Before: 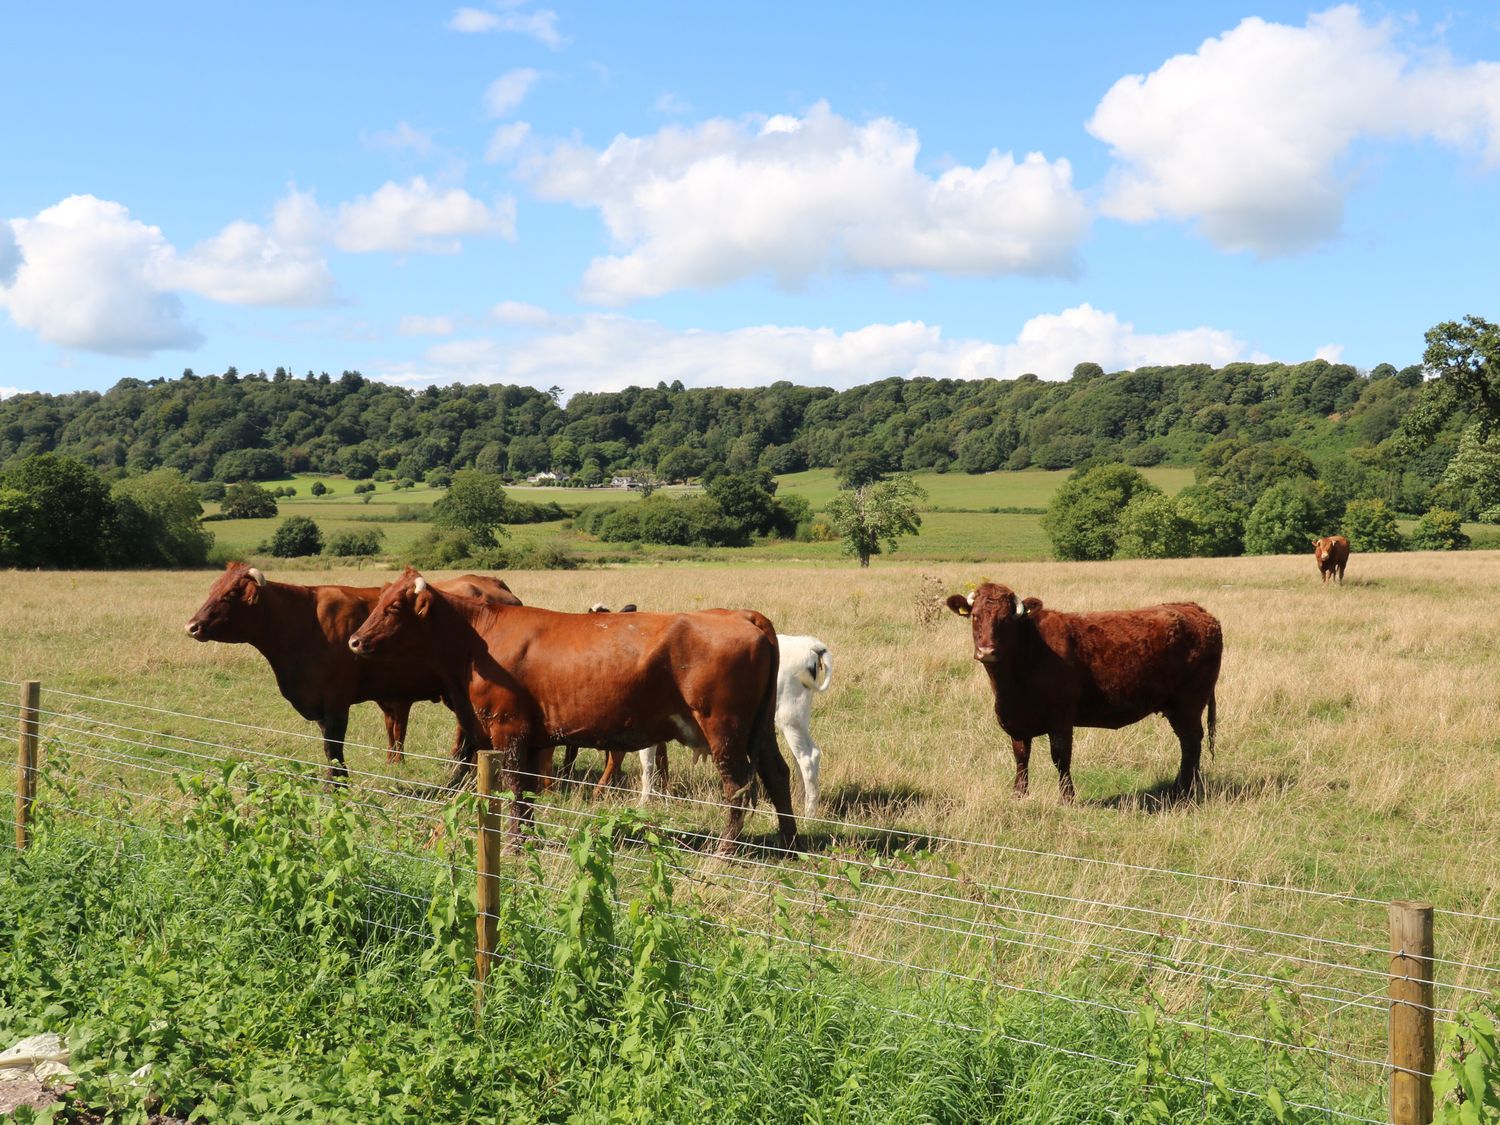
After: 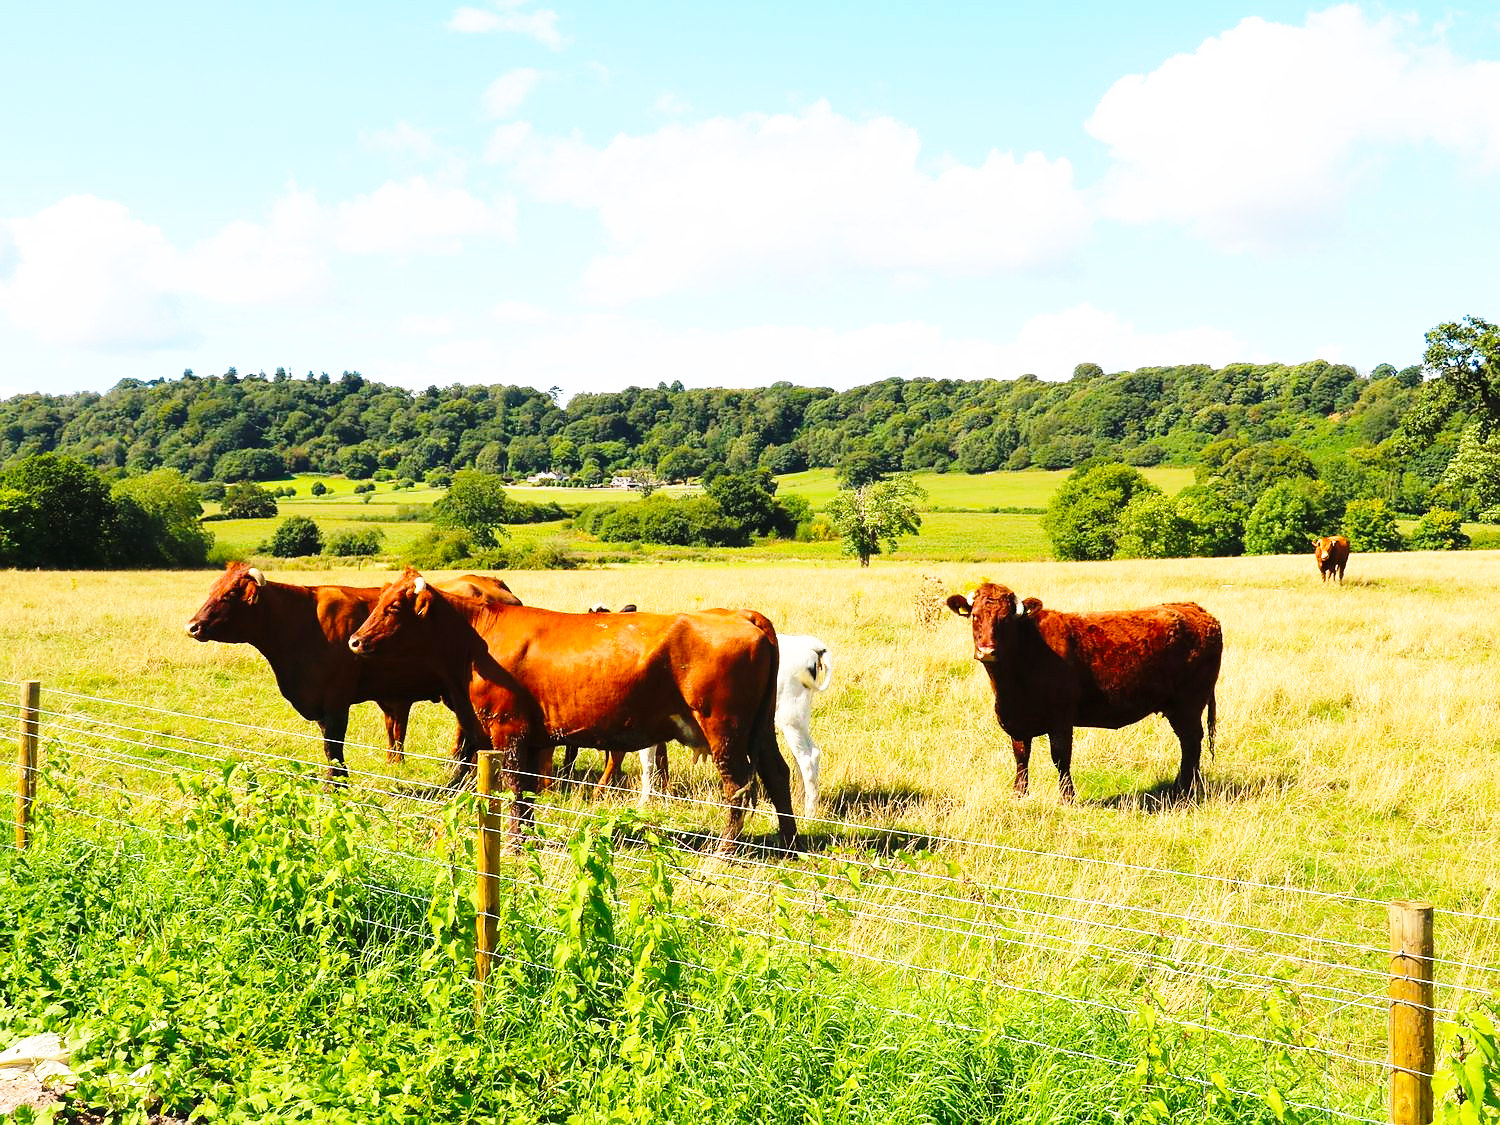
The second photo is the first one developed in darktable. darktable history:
sharpen: radius 0.969, amount 0.604
base curve: curves: ch0 [(0, 0) (0.026, 0.03) (0.109, 0.232) (0.351, 0.748) (0.669, 0.968) (1, 1)], preserve colors none
color balance rgb: linear chroma grading › global chroma 9.31%, global vibrance 41.49%
